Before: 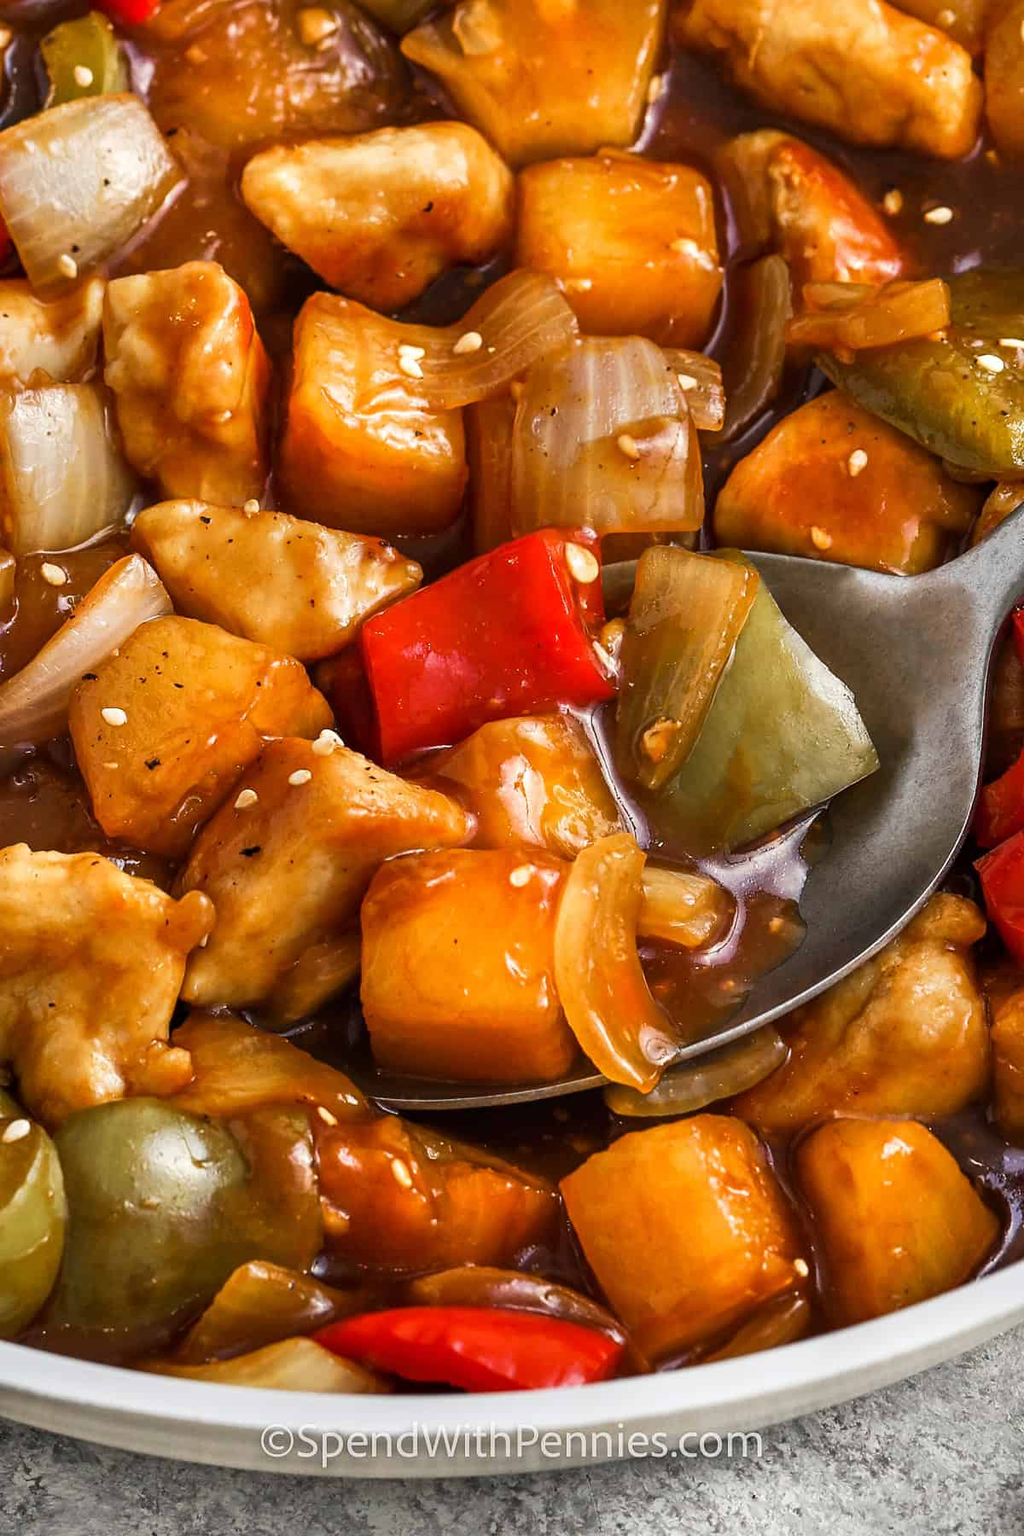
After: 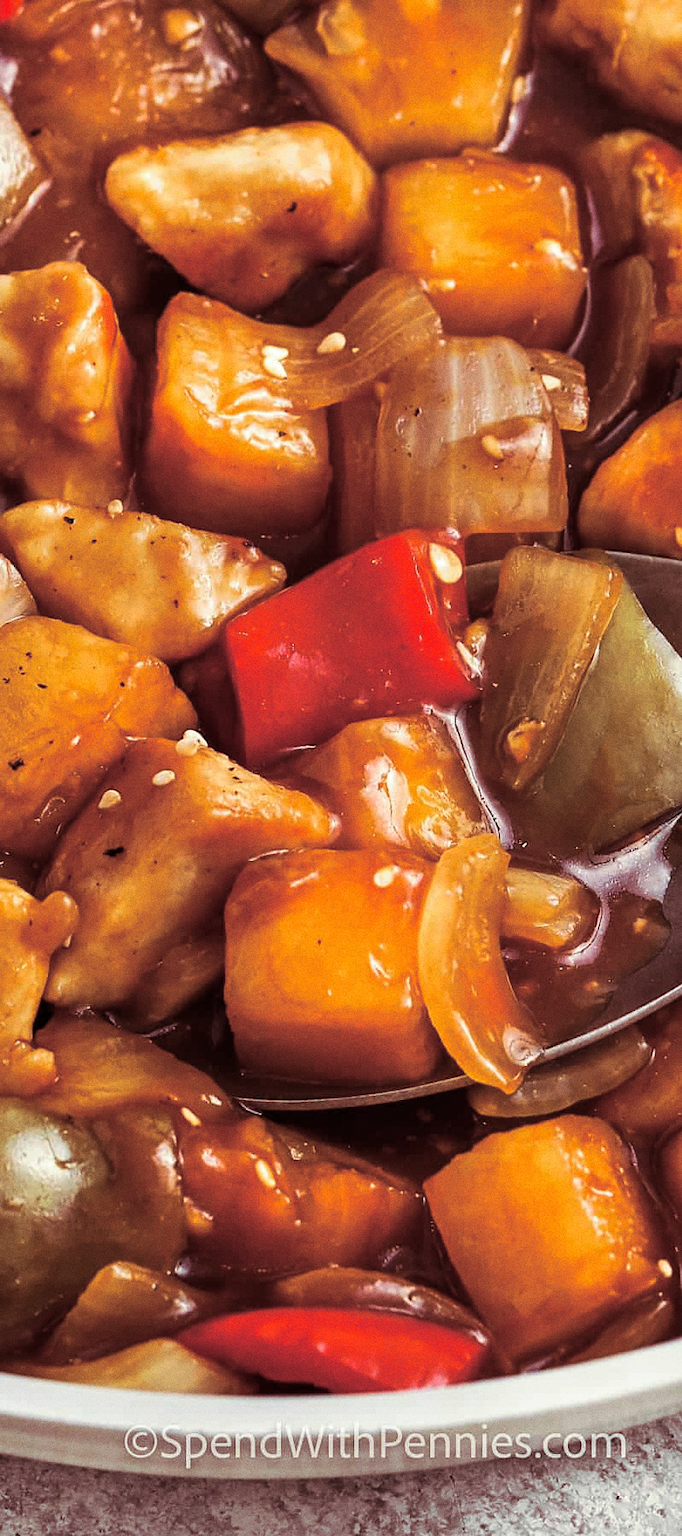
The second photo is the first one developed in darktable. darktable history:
grain: coarseness 0.09 ISO
split-toning: on, module defaults
crop and rotate: left 13.409%, right 19.924%
